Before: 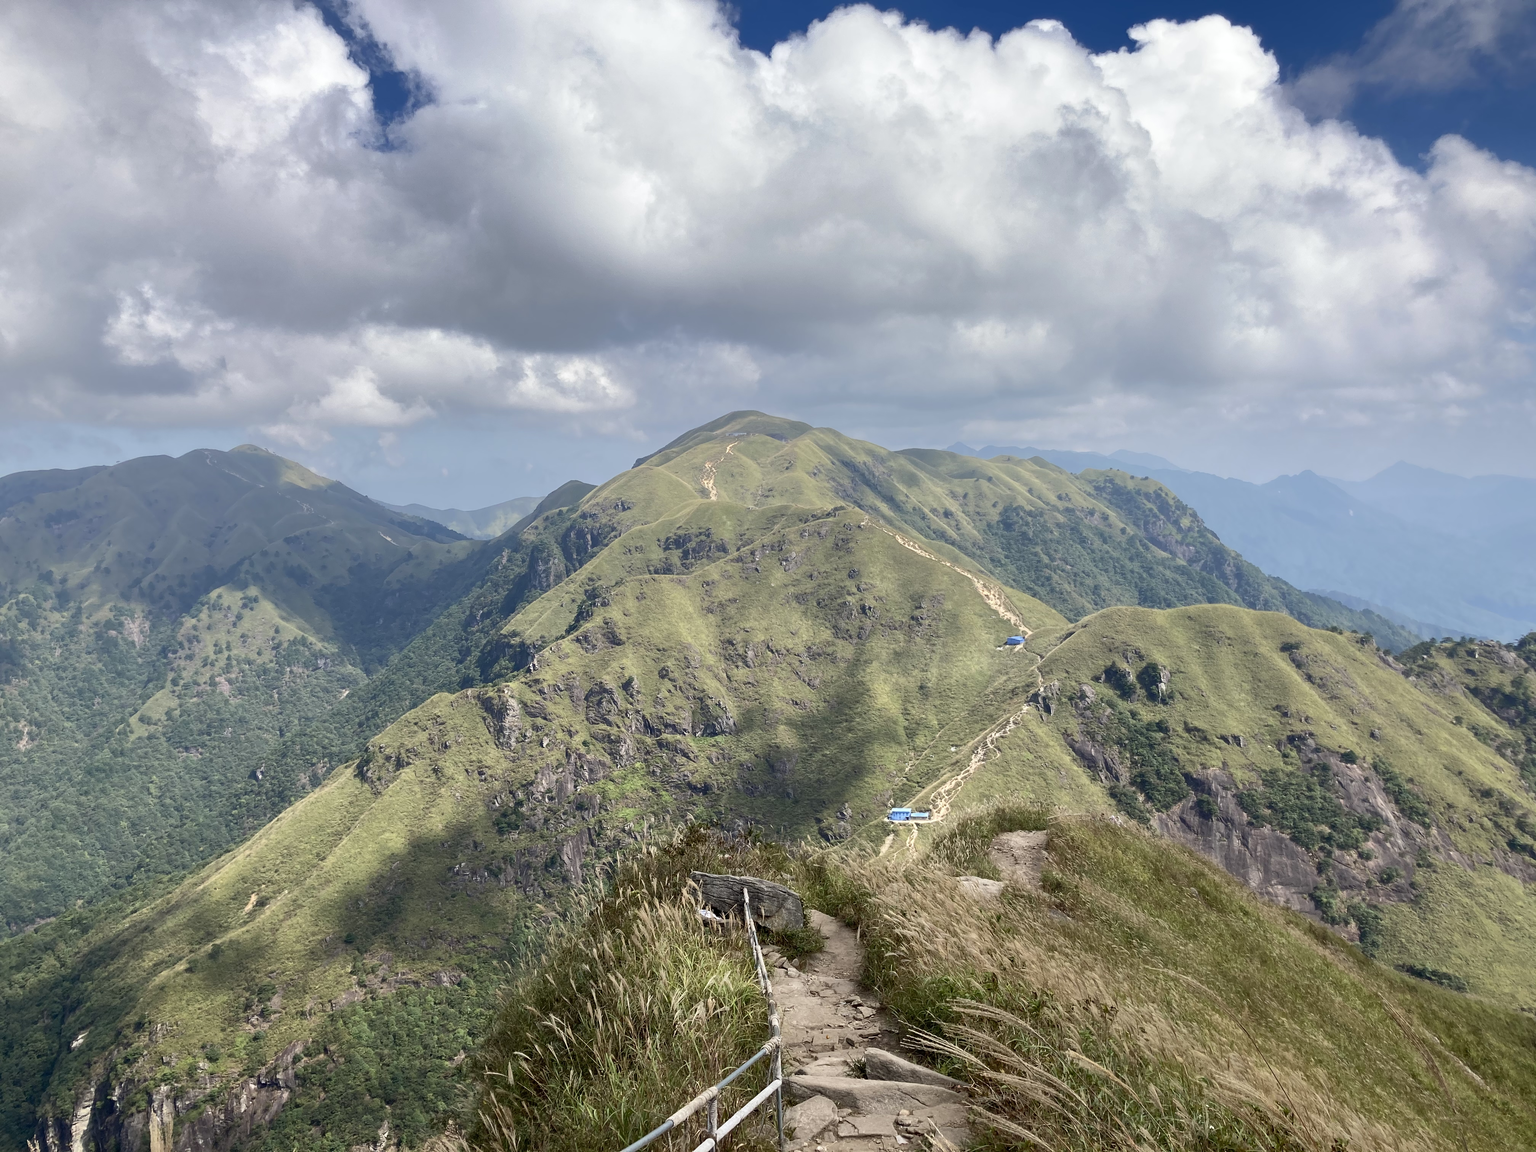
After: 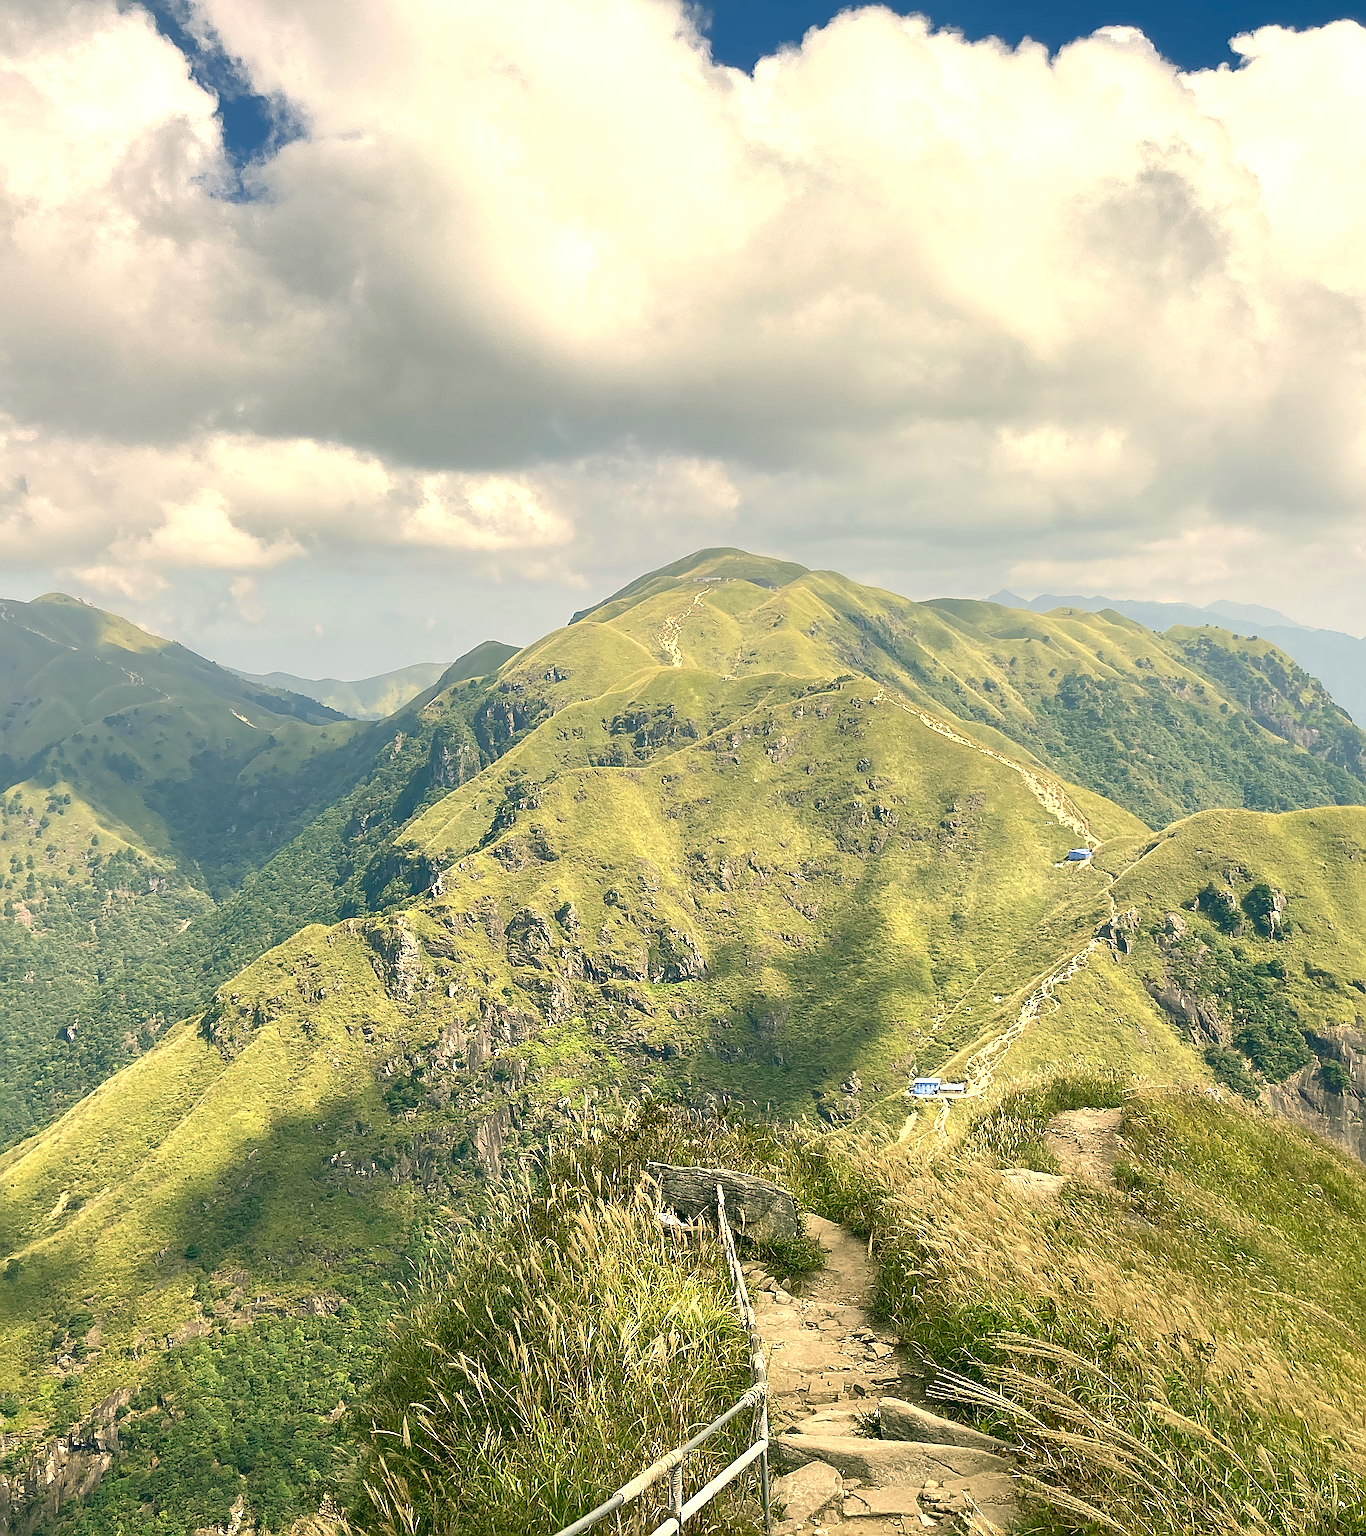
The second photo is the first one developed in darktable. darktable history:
color correction: highlights a* 5.1, highlights b* 24.95, shadows a* -16.23, shadows b* 3.77
crop and rotate: left 13.422%, right 19.878%
sharpen: radius 1.661, amount 1.278
exposure: black level correction -0.005, exposure 0.616 EV, compensate highlight preservation false
